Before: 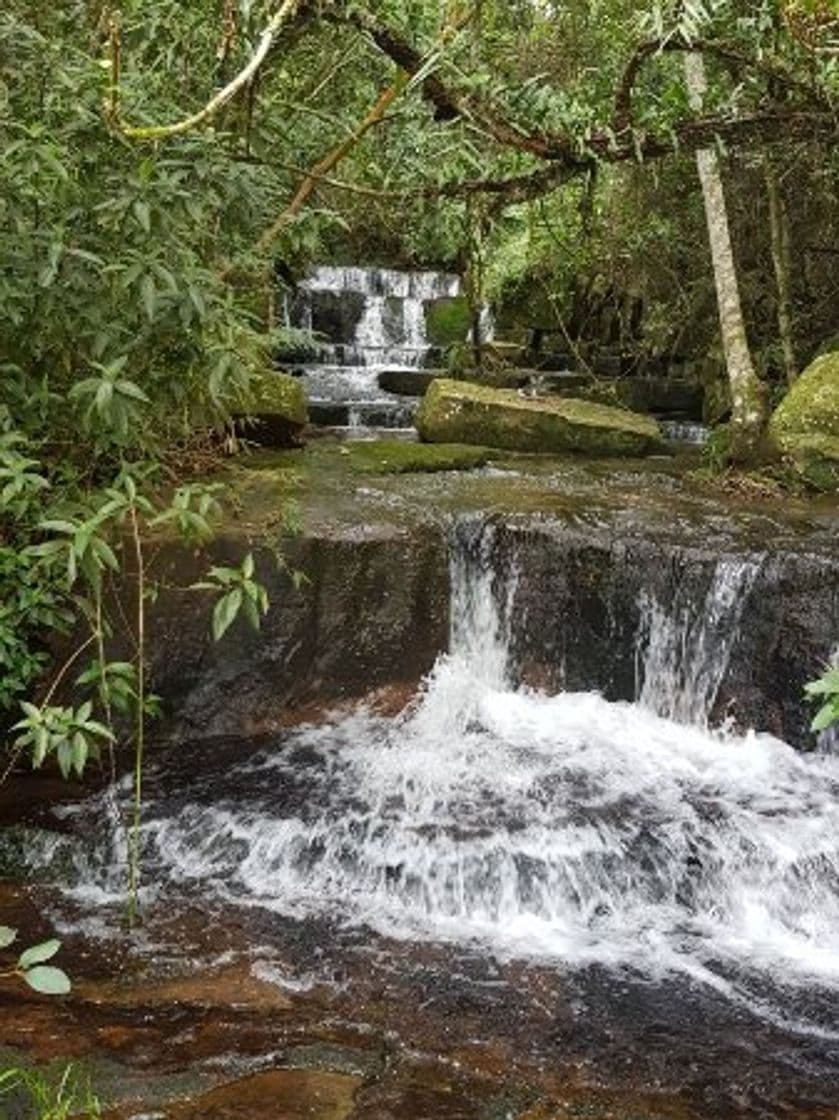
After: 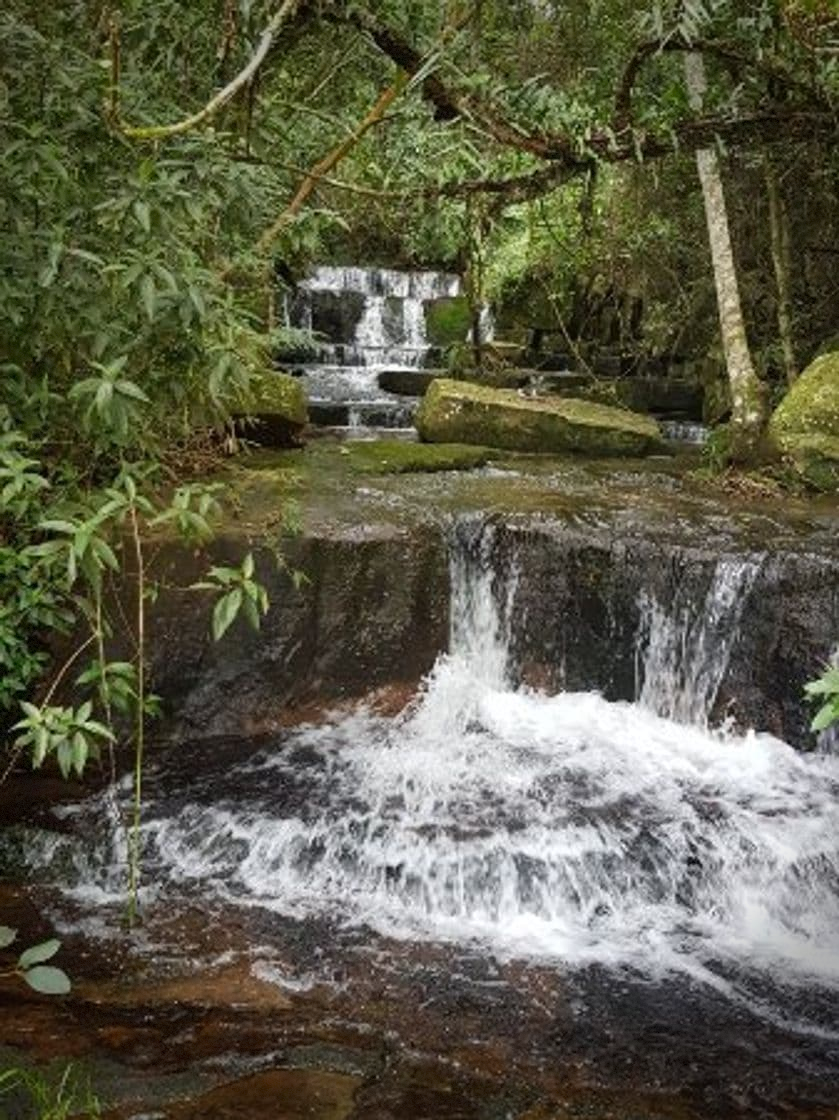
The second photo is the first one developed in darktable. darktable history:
vignetting: fall-off start 69.05%, fall-off radius 29.14%, brightness -0.564, saturation 0.003, width/height ratio 0.995, shape 0.844, dithering 8-bit output, unbound false
